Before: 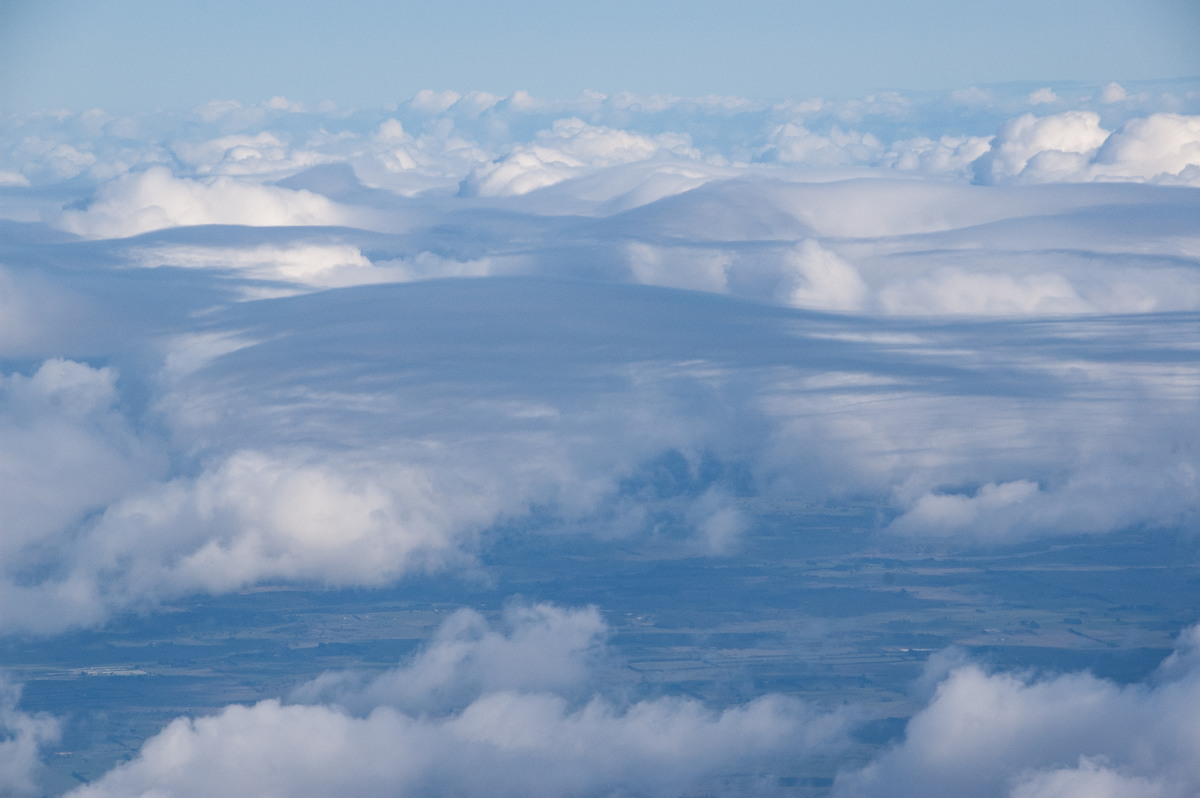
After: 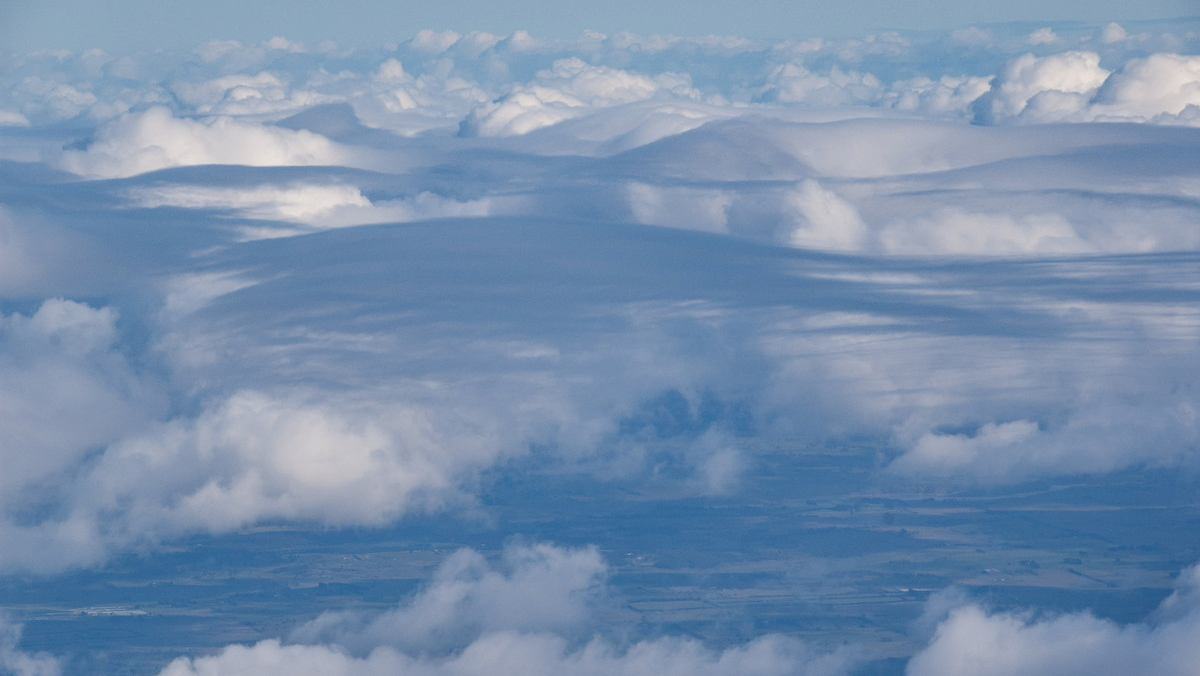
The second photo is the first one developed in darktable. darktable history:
shadows and highlights: shadows 43.71, white point adjustment -1.63, soften with gaussian
crop: top 7.579%, bottom 7.616%
